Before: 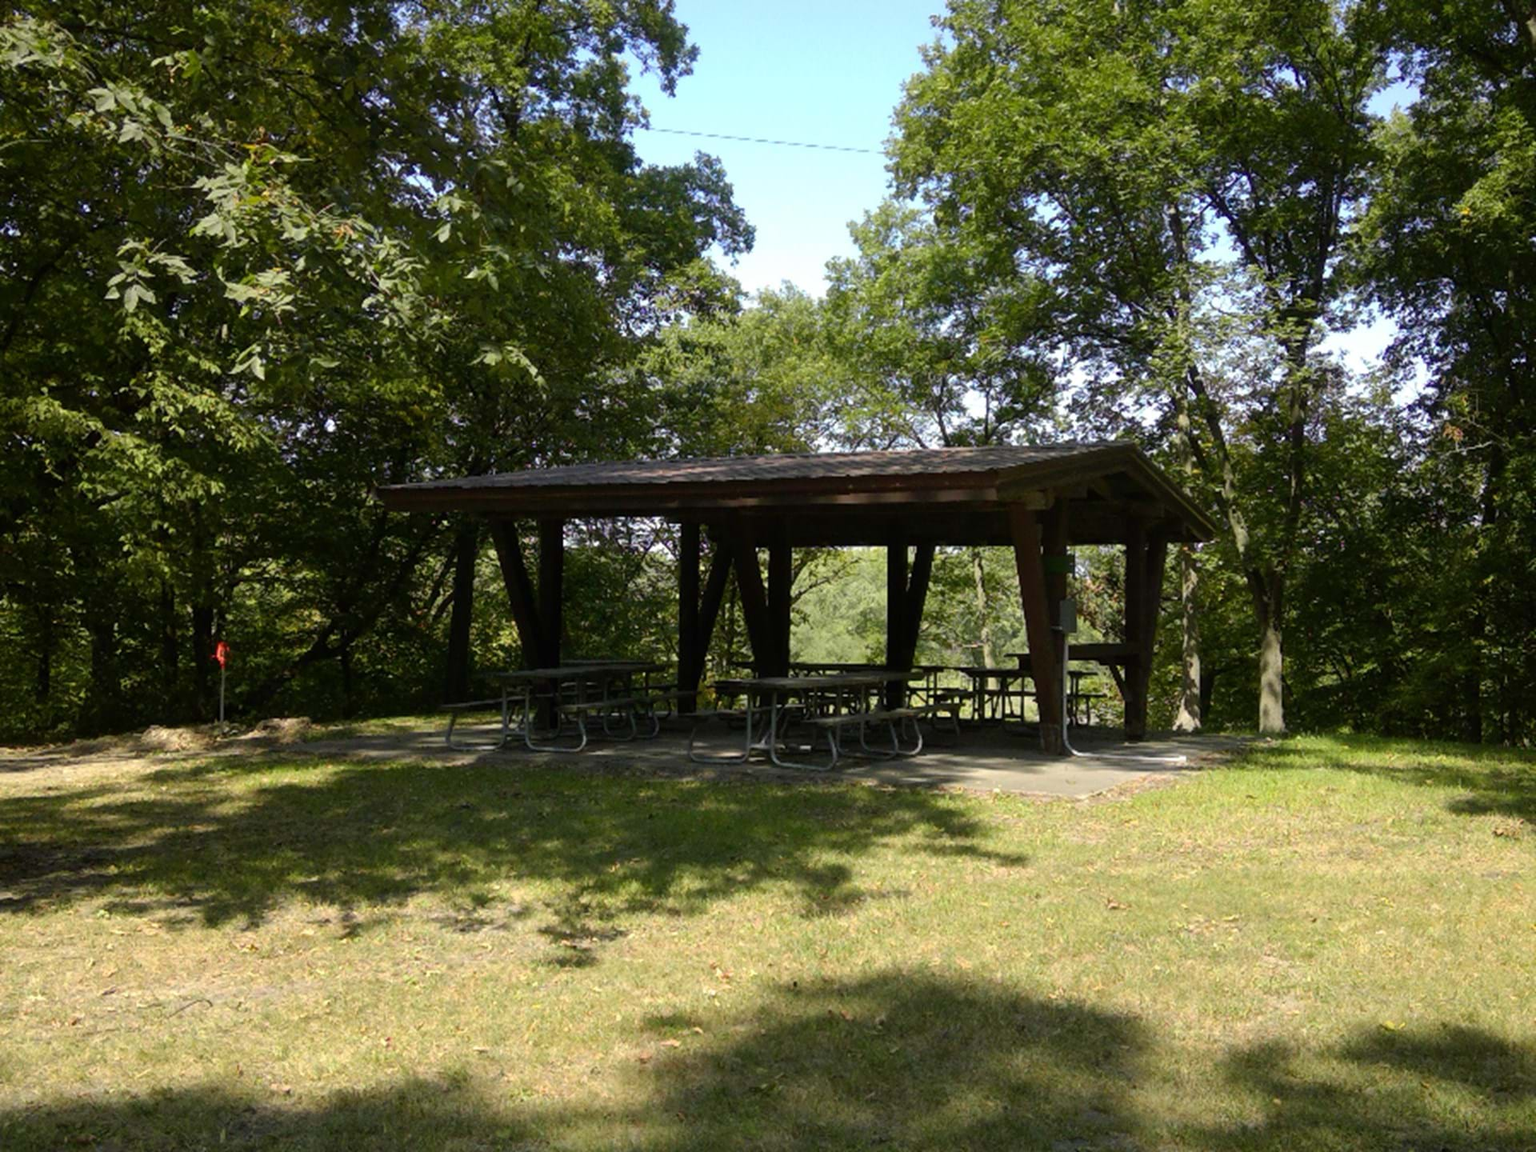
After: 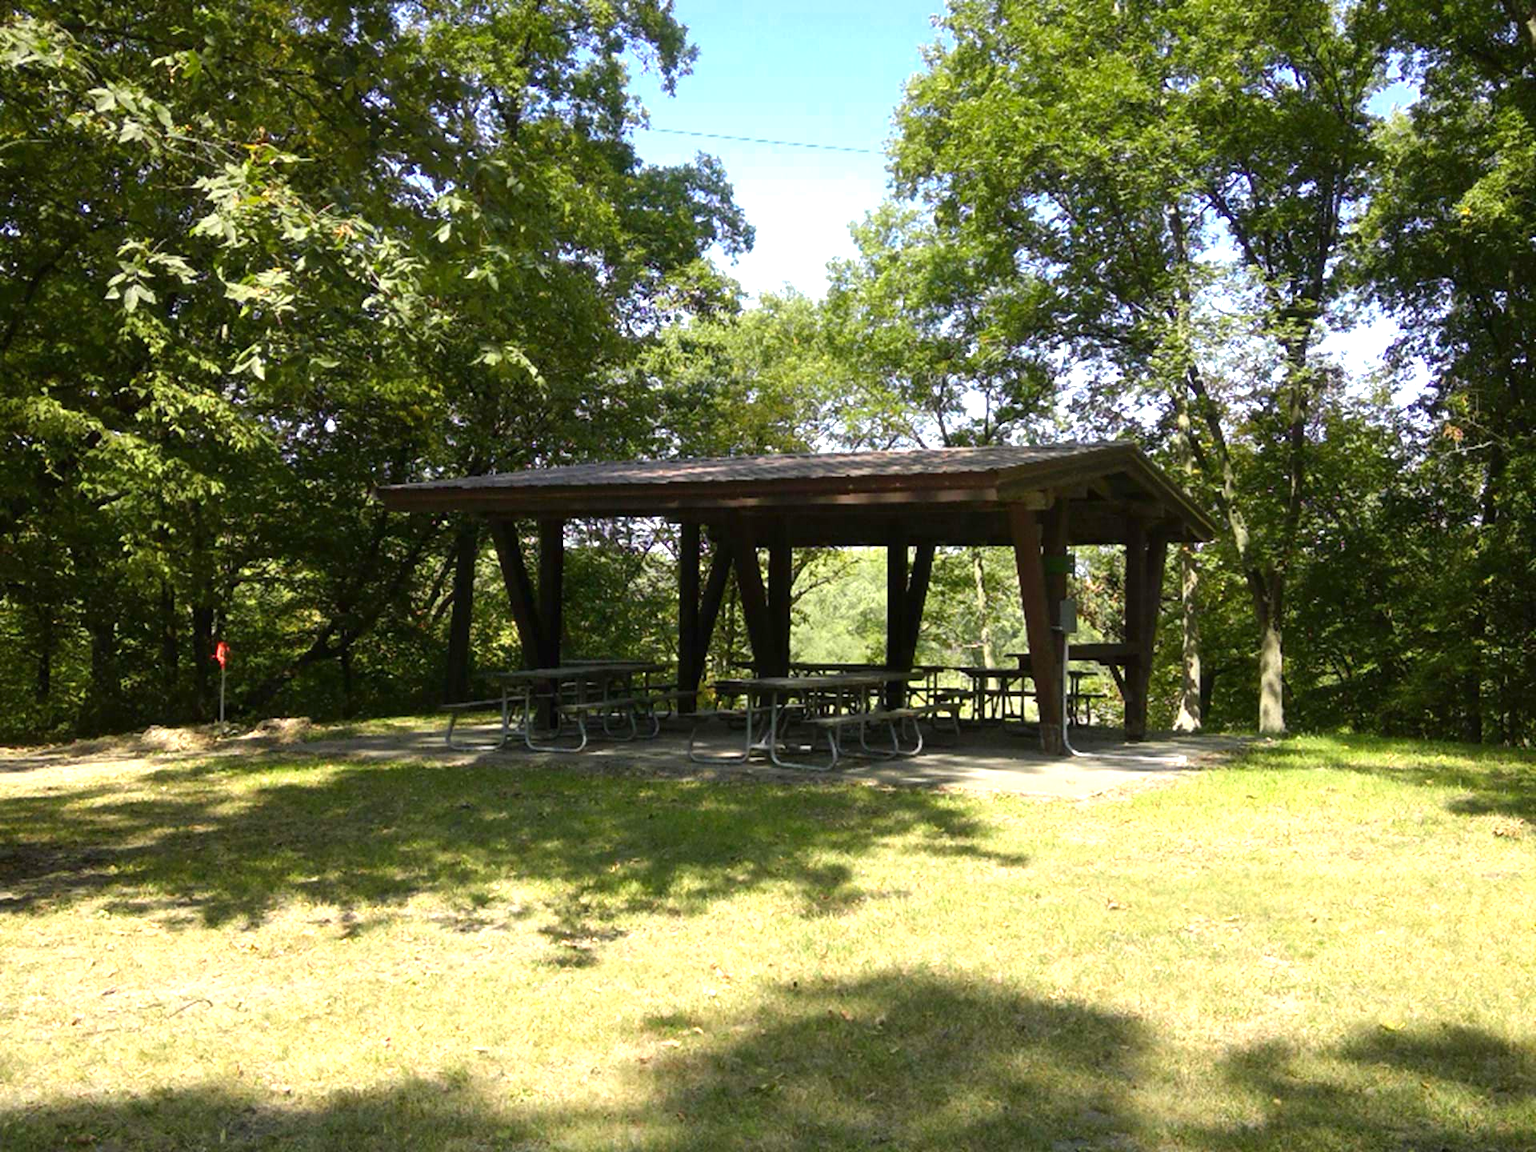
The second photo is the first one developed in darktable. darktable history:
exposure: exposure 0.935 EV, compensate highlight preservation false
color zones: curves: ch0 [(0.25, 0.5) (0.636, 0.25) (0.75, 0.5)]
